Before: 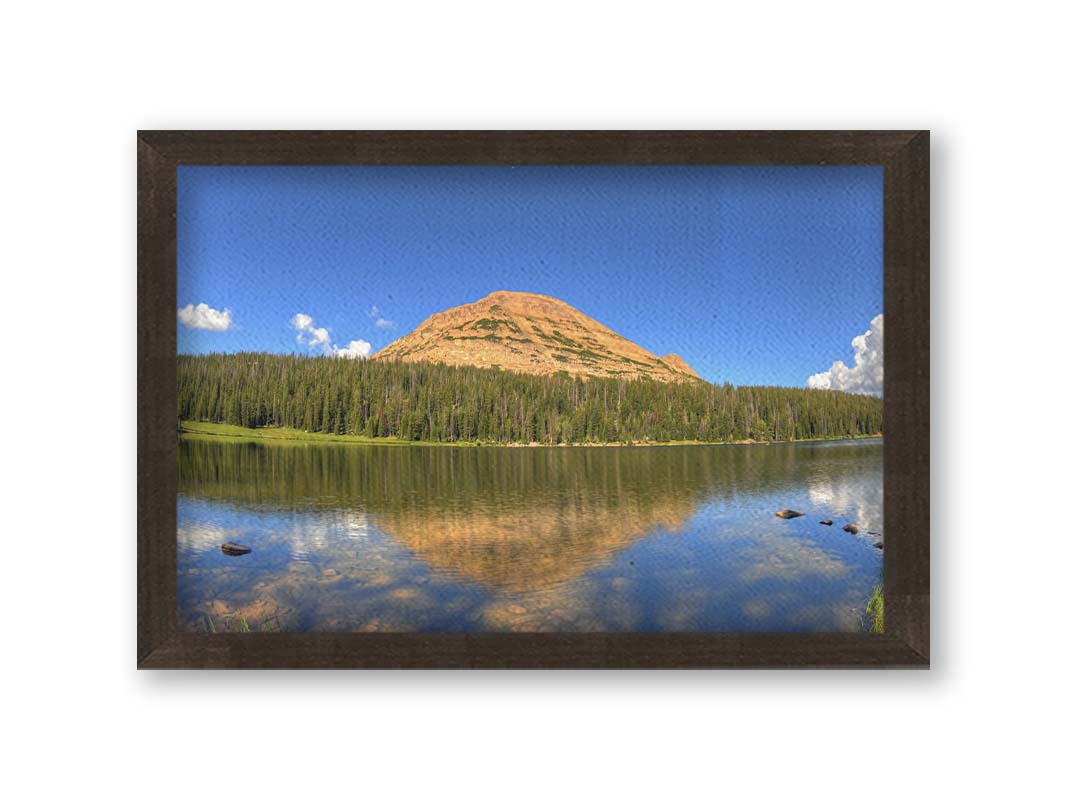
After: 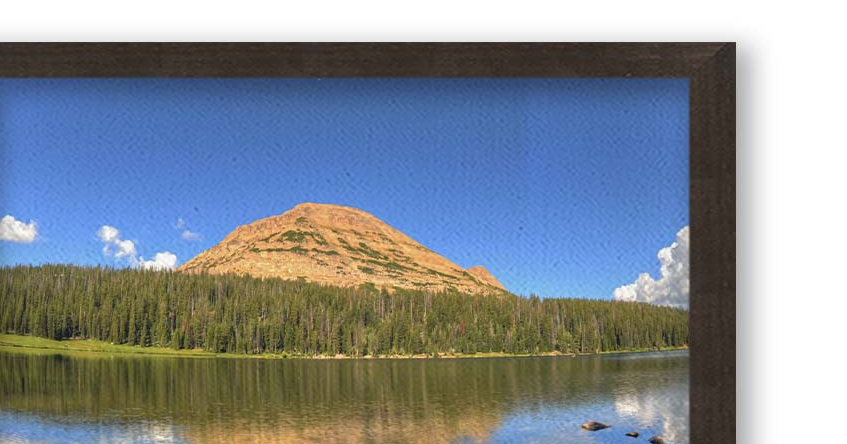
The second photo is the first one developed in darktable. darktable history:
crop: left 18.246%, top 11.103%, right 2.356%, bottom 33.324%
